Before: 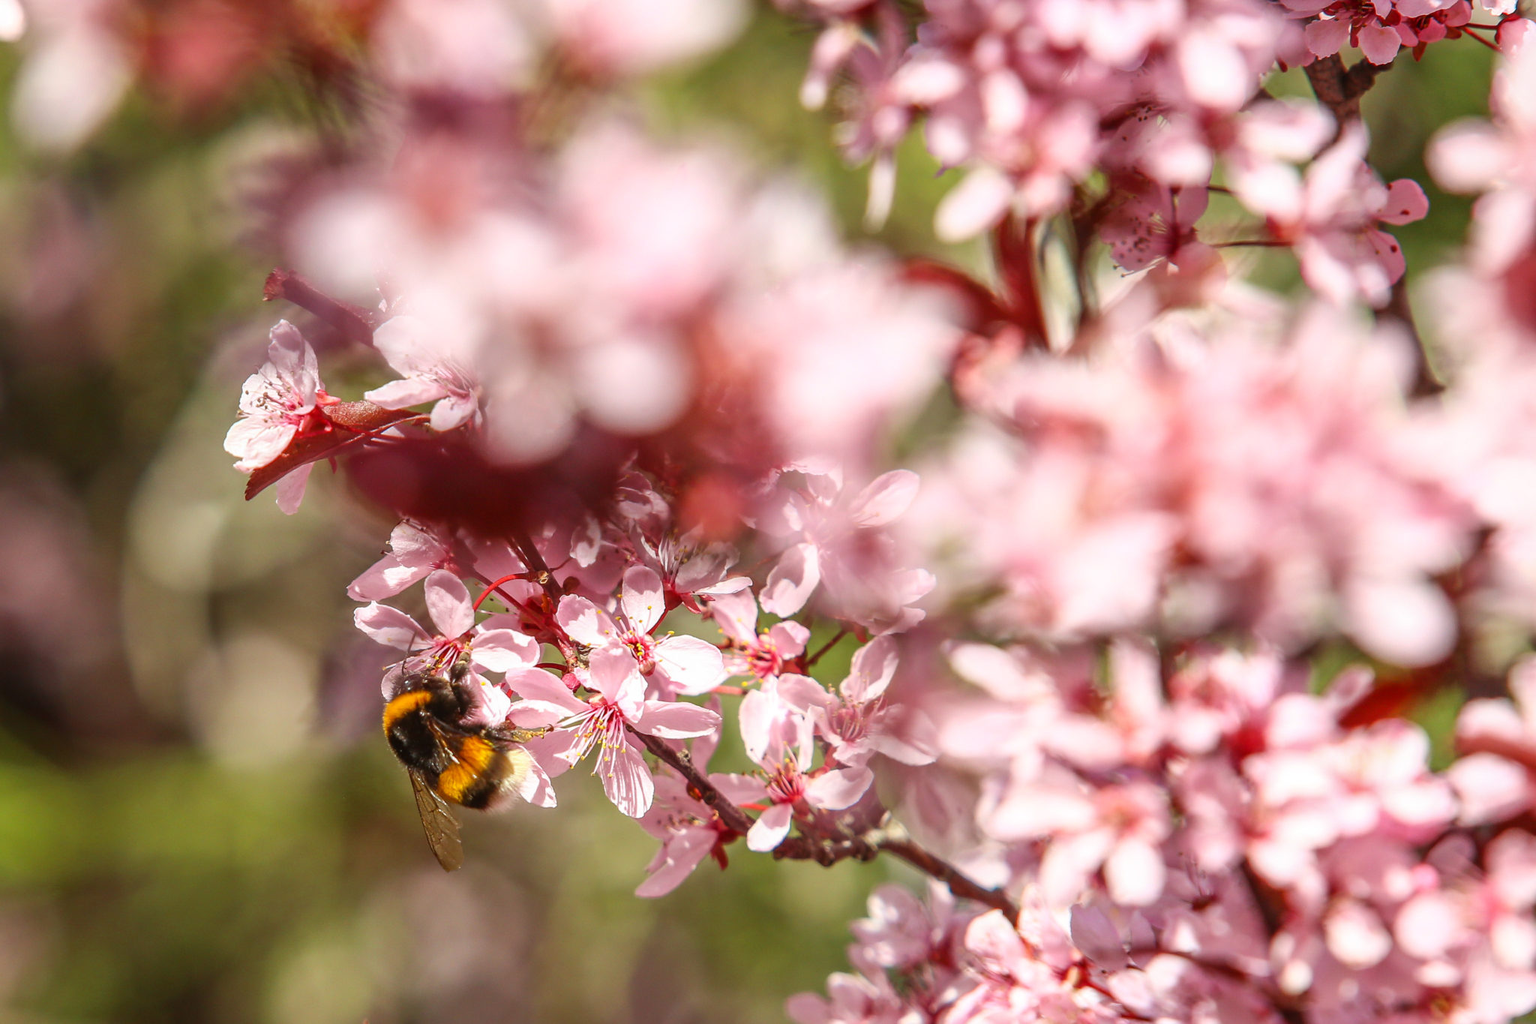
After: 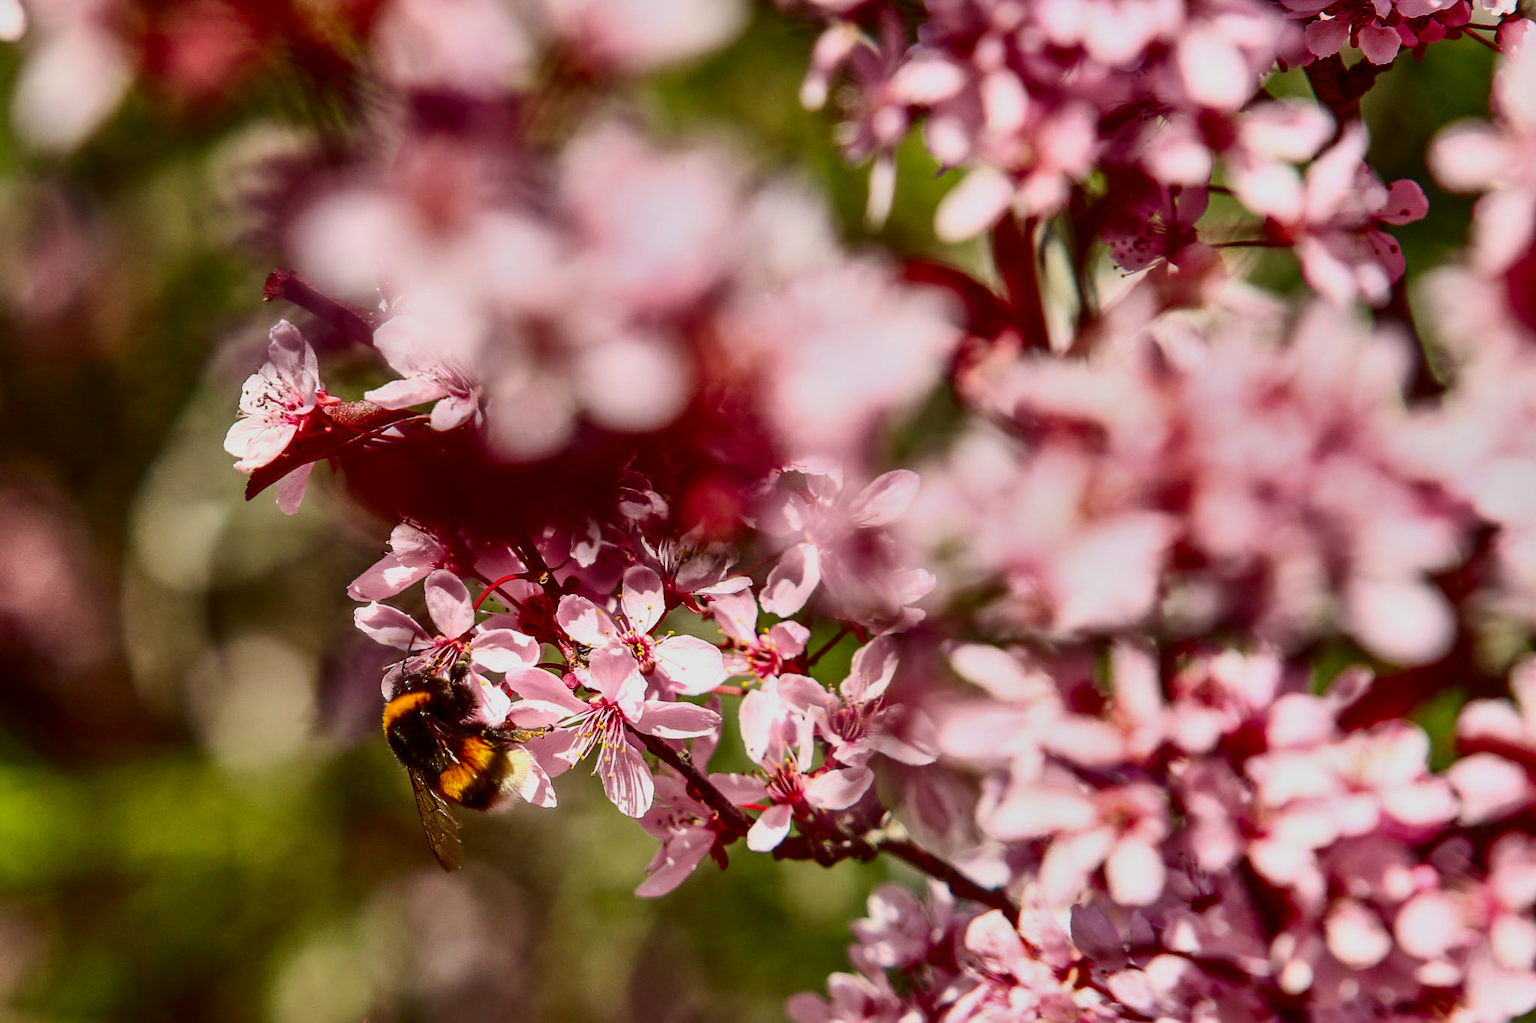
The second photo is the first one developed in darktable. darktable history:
shadows and highlights: shadows 80.73, white point adjustment -9.07, highlights -61.46, soften with gaussian
contrast brightness saturation: contrast 0.24, brightness -0.24, saturation 0.14
